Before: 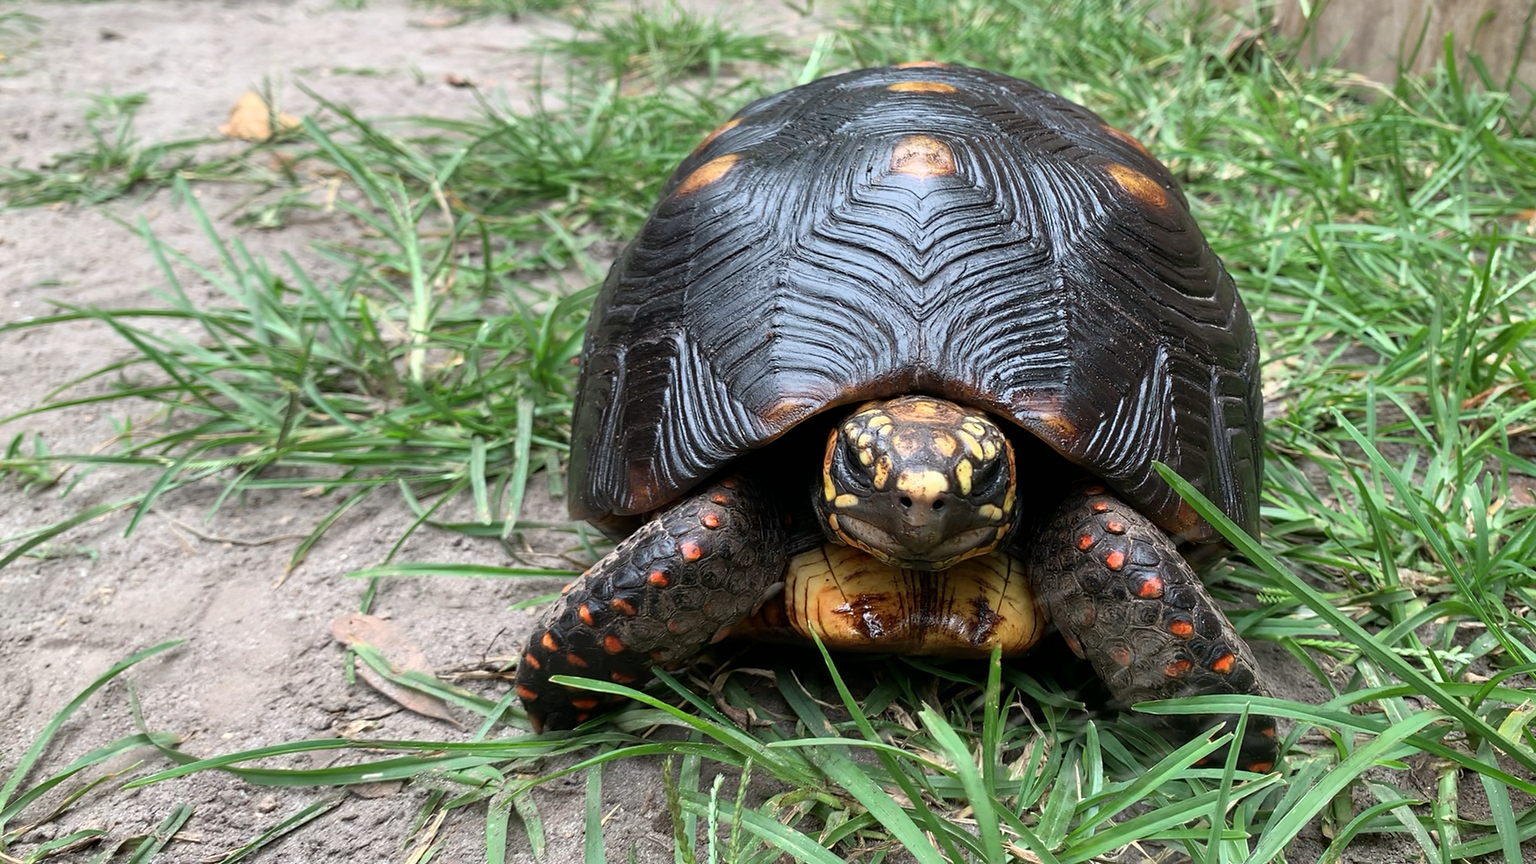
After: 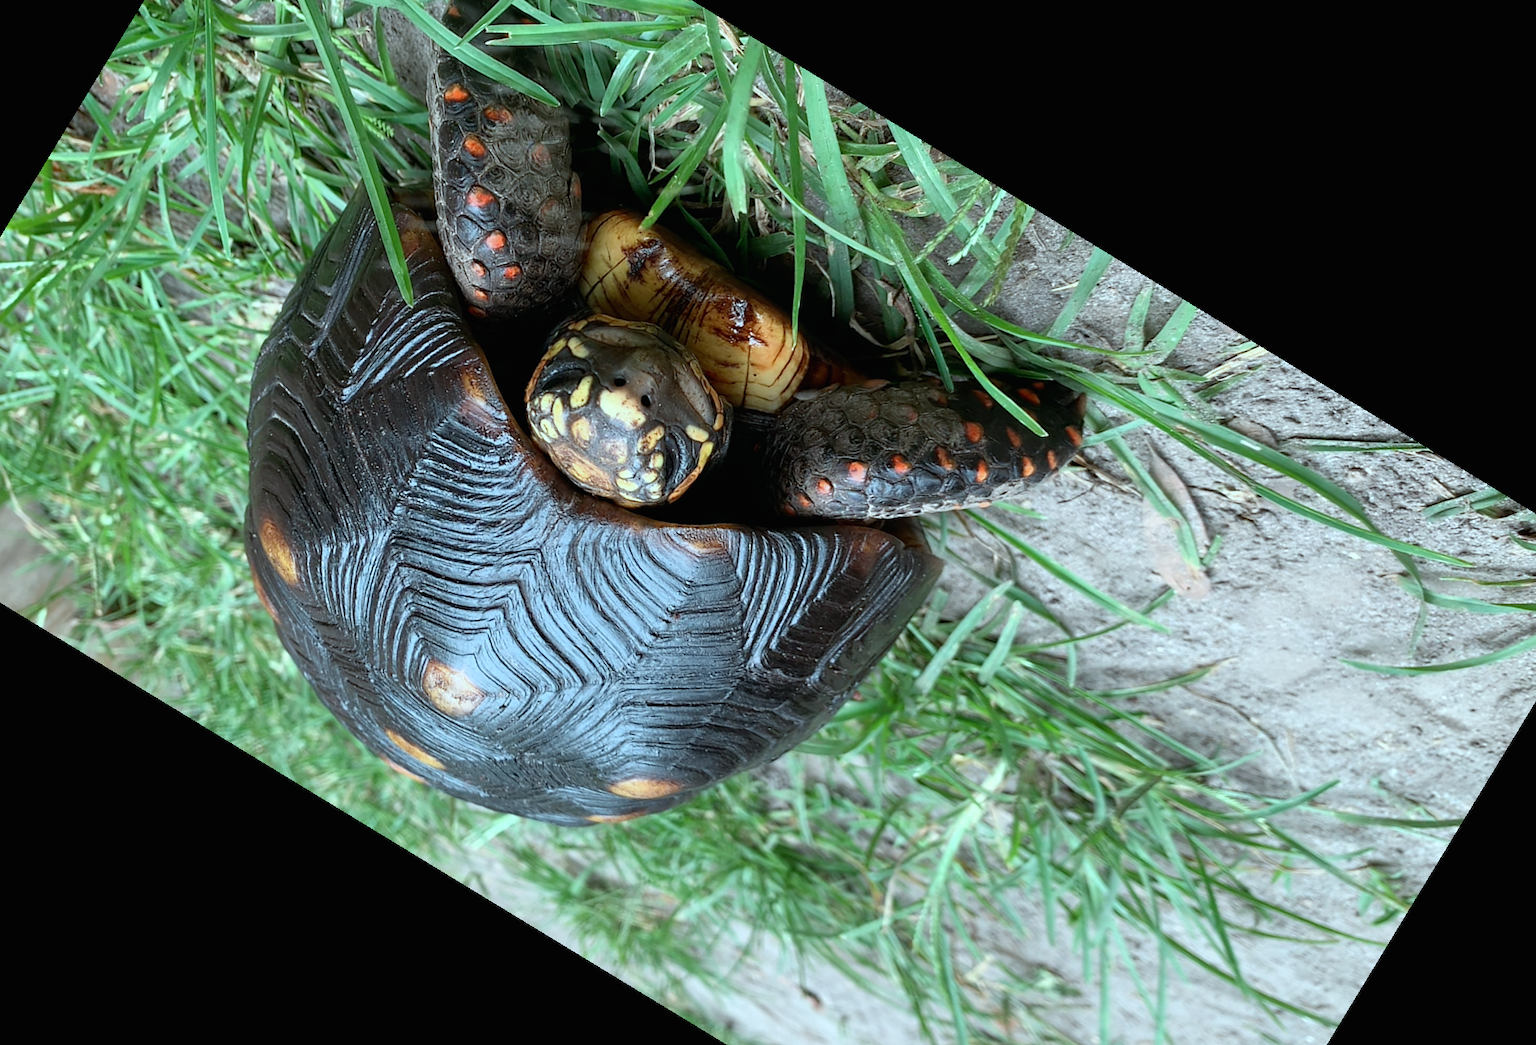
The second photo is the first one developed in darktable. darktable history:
contrast brightness saturation: contrast -0.02, brightness -0.01, saturation 0.03
crop and rotate: angle 148.68°, left 9.111%, top 15.603%, right 4.588%, bottom 17.041%
color correction: highlights a* -10.04, highlights b* -10.37
